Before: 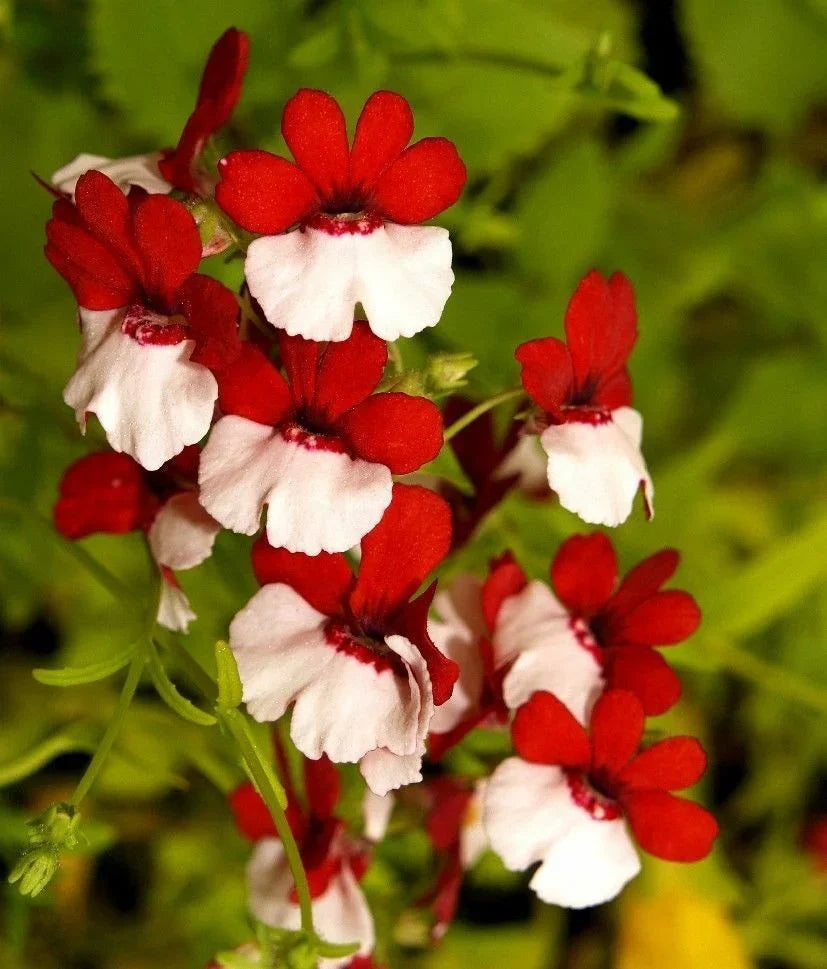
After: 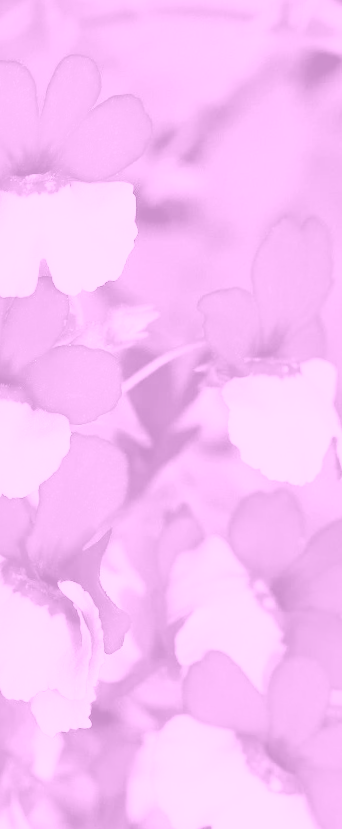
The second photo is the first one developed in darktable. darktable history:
crop: left 31.229%, right 27.105%
exposure: black level correction 0, exposure 0.95 EV, compensate exposure bias true, compensate highlight preservation false
filmic rgb: black relative exposure -16 EV, white relative exposure 6.12 EV, hardness 5.22
rotate and perspective: rotation 1.69°, lens shift (vertical) -0.023, lens shift (horizontal) -0.291, crop left 0.025, crop right 0.988, crop top 0.092, crop bottom 0.842
color correction: highlights a* -14.62, highlights b* -16.22, shadows a* 10.12, shadows b* 29.4
colorize: hue 331.2°, saturation 69%, source mix 30.28%, lightness 69.02%, version 1
